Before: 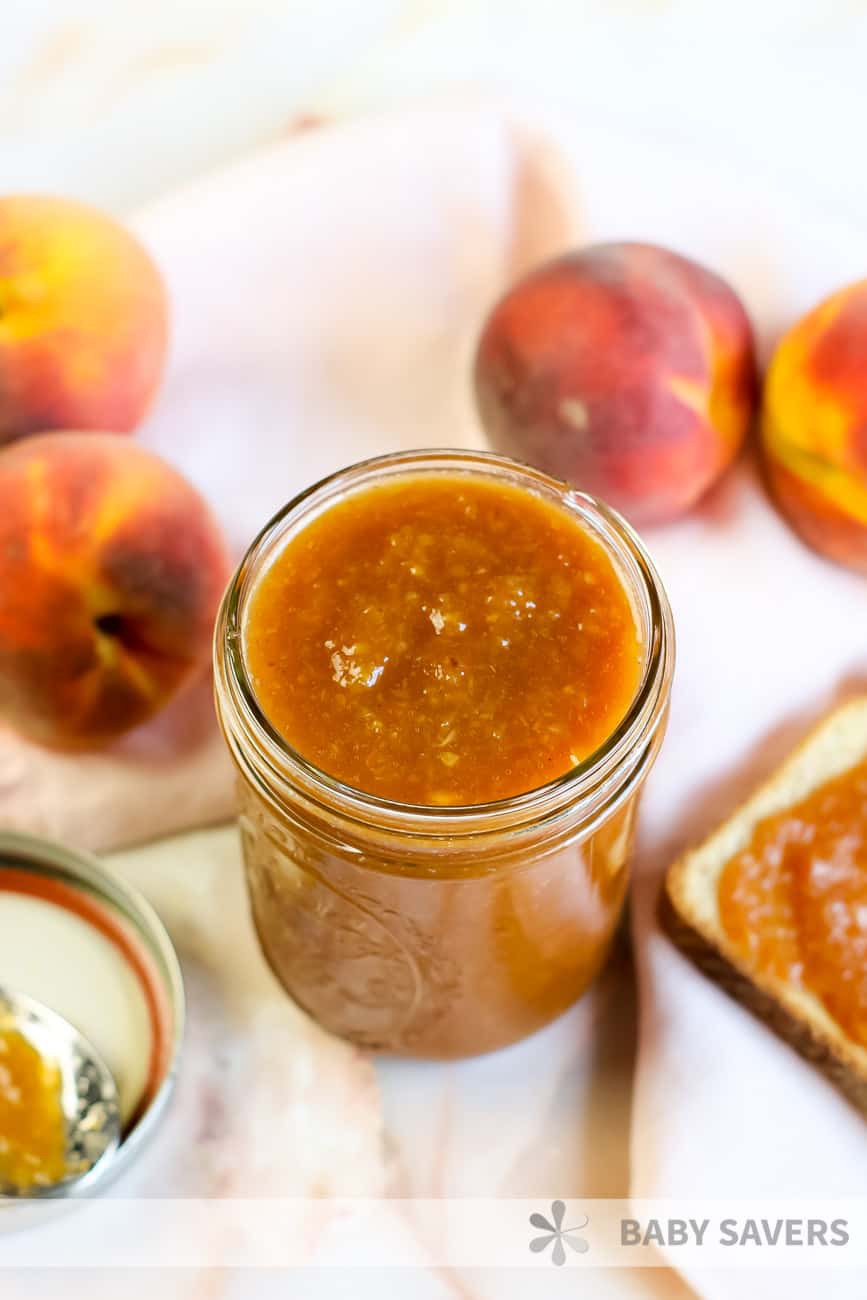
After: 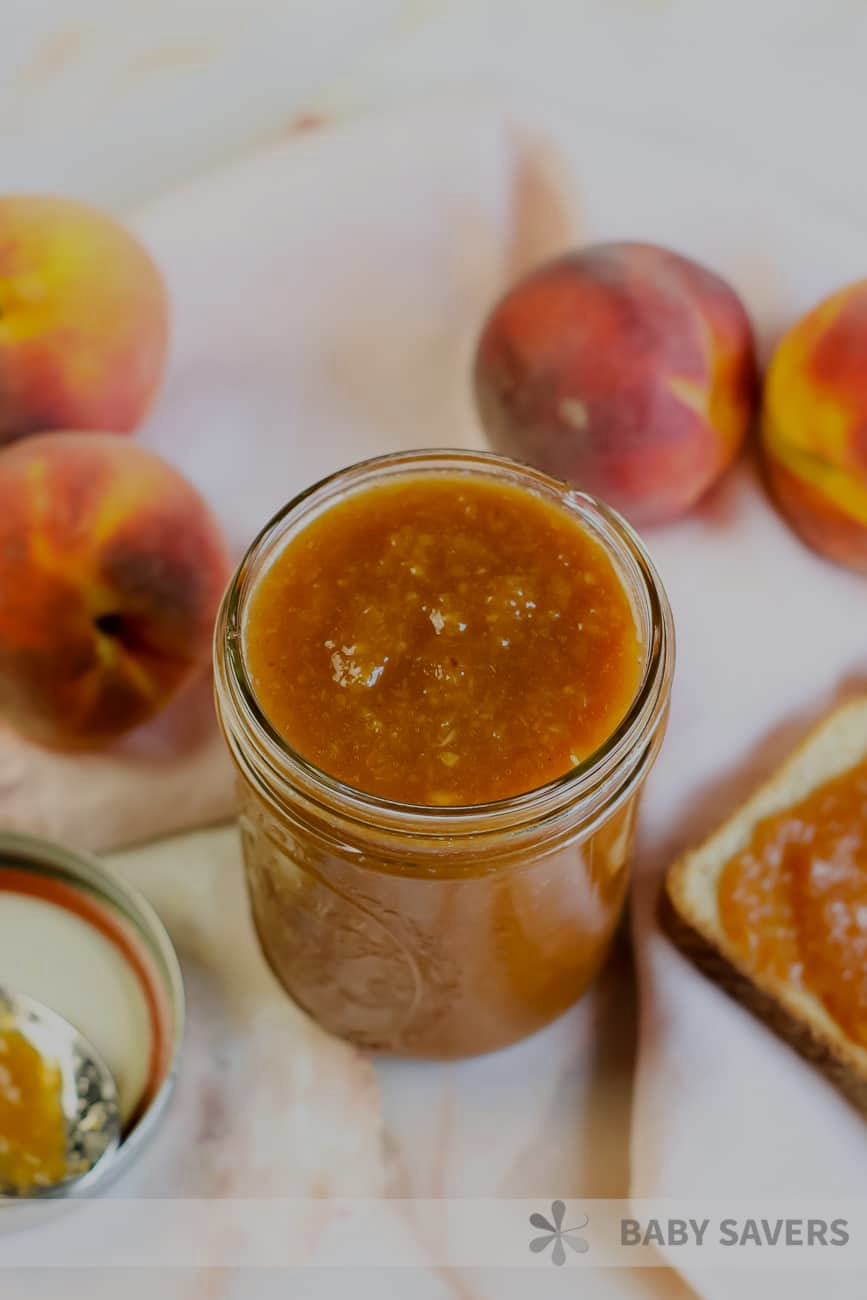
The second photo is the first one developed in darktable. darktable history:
exposure: exposure -0.912 EV, compensate highlight preservation false
